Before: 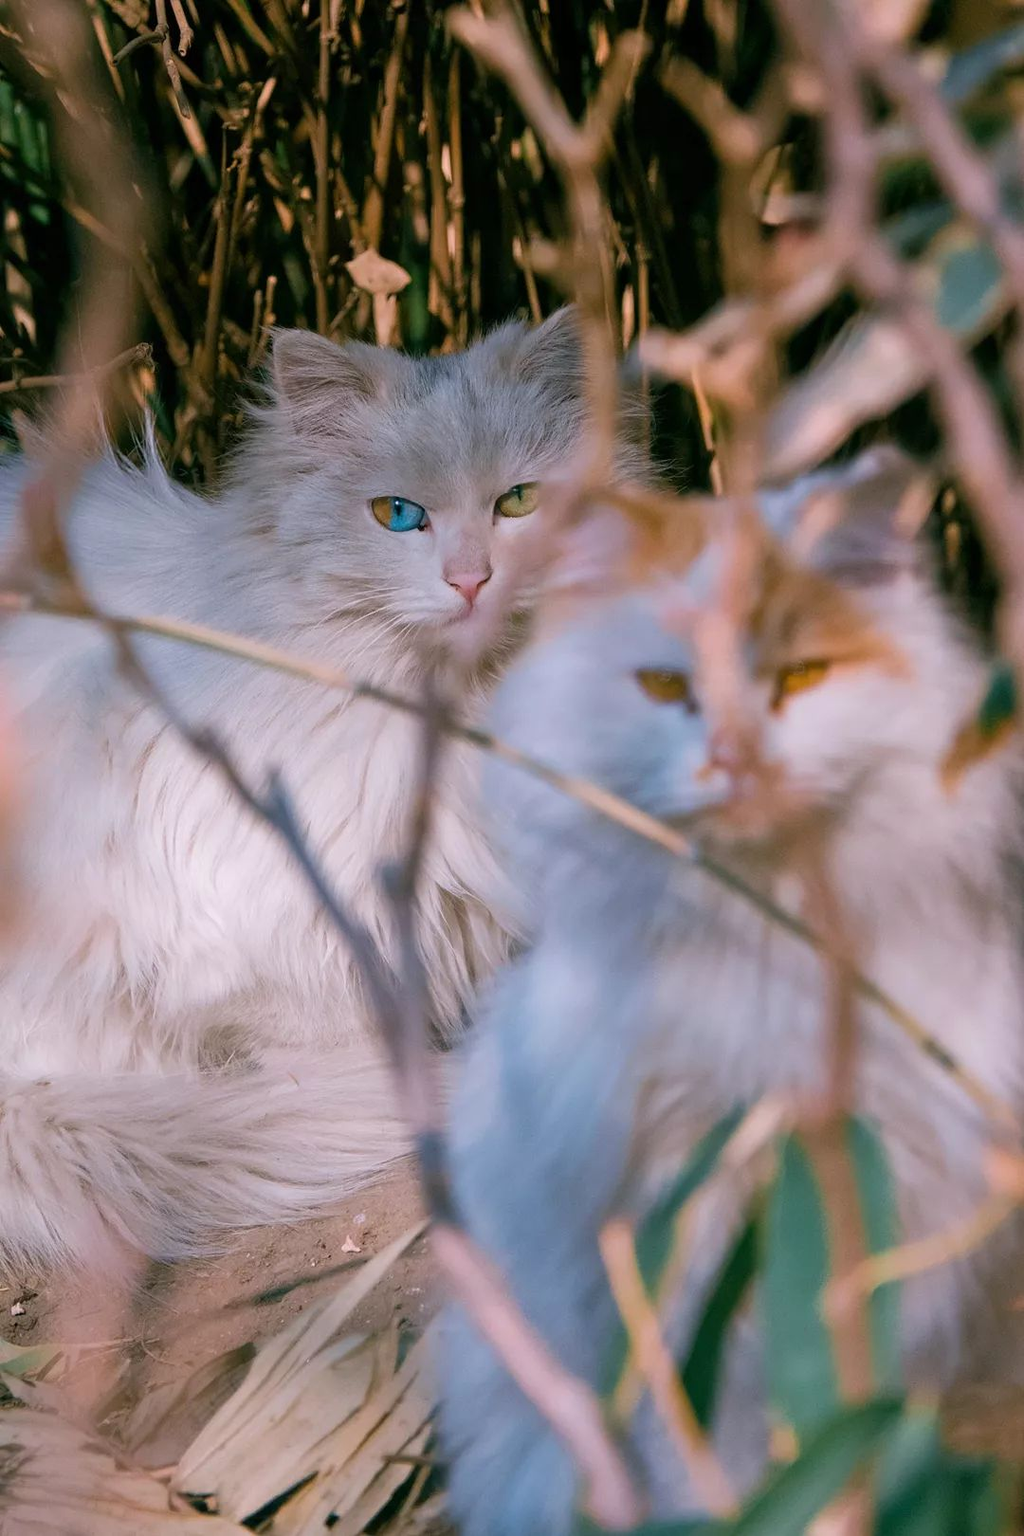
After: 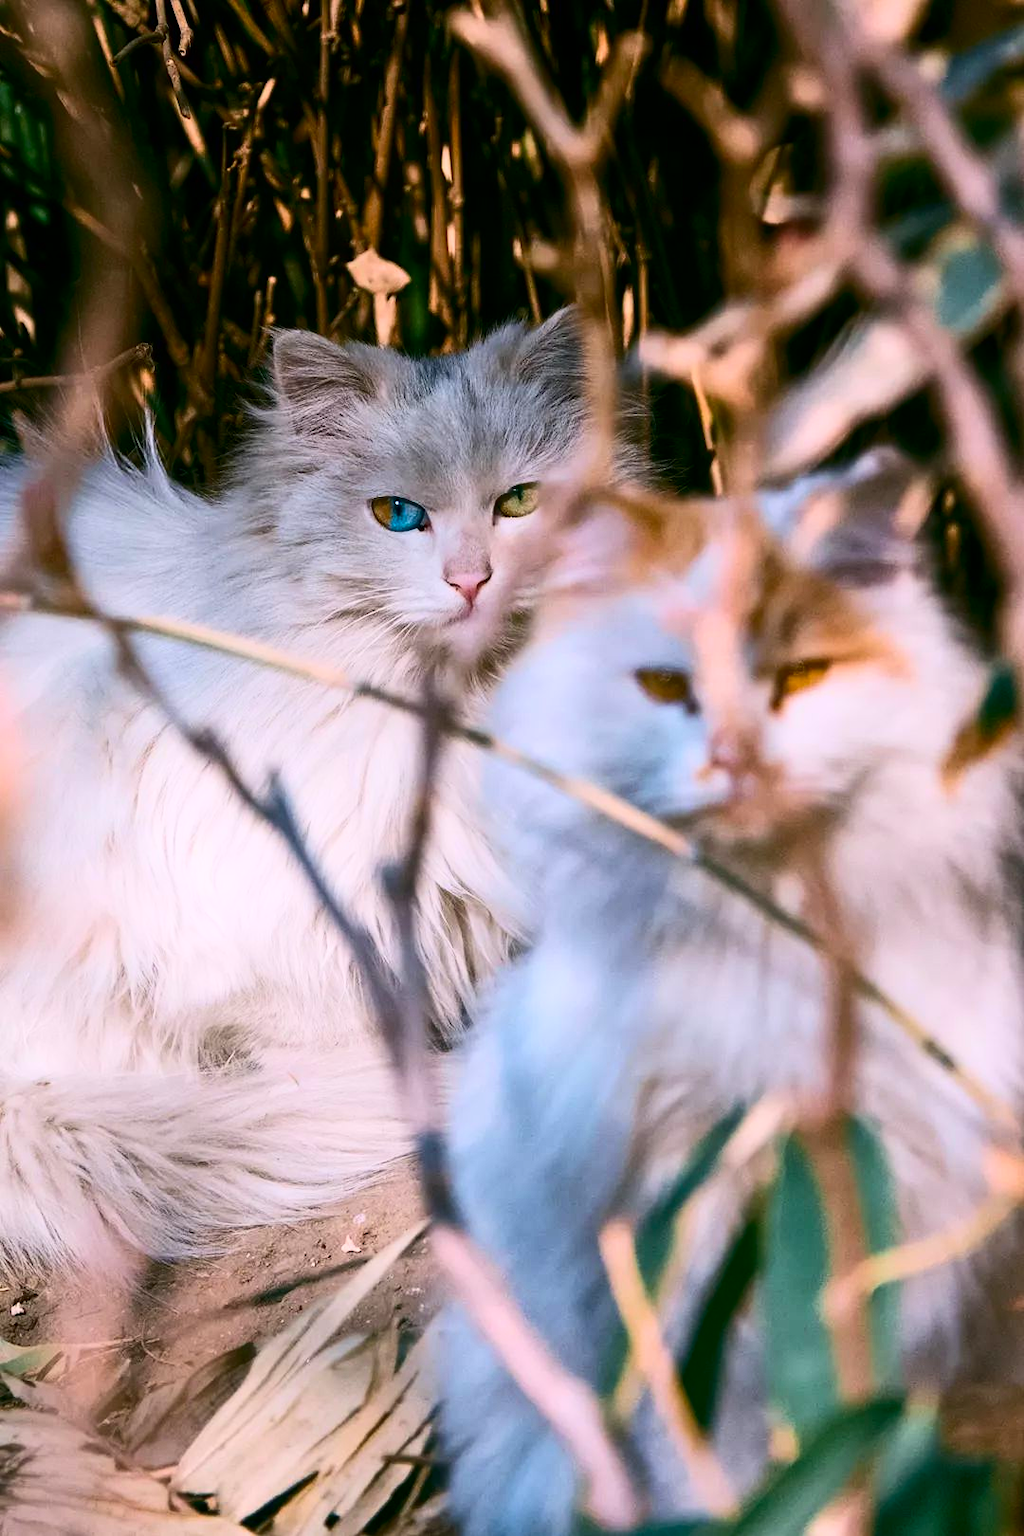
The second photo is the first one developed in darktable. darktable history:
contrast brightness saturation: contrast 0.404, brightness 0.051, saturation 0.258
